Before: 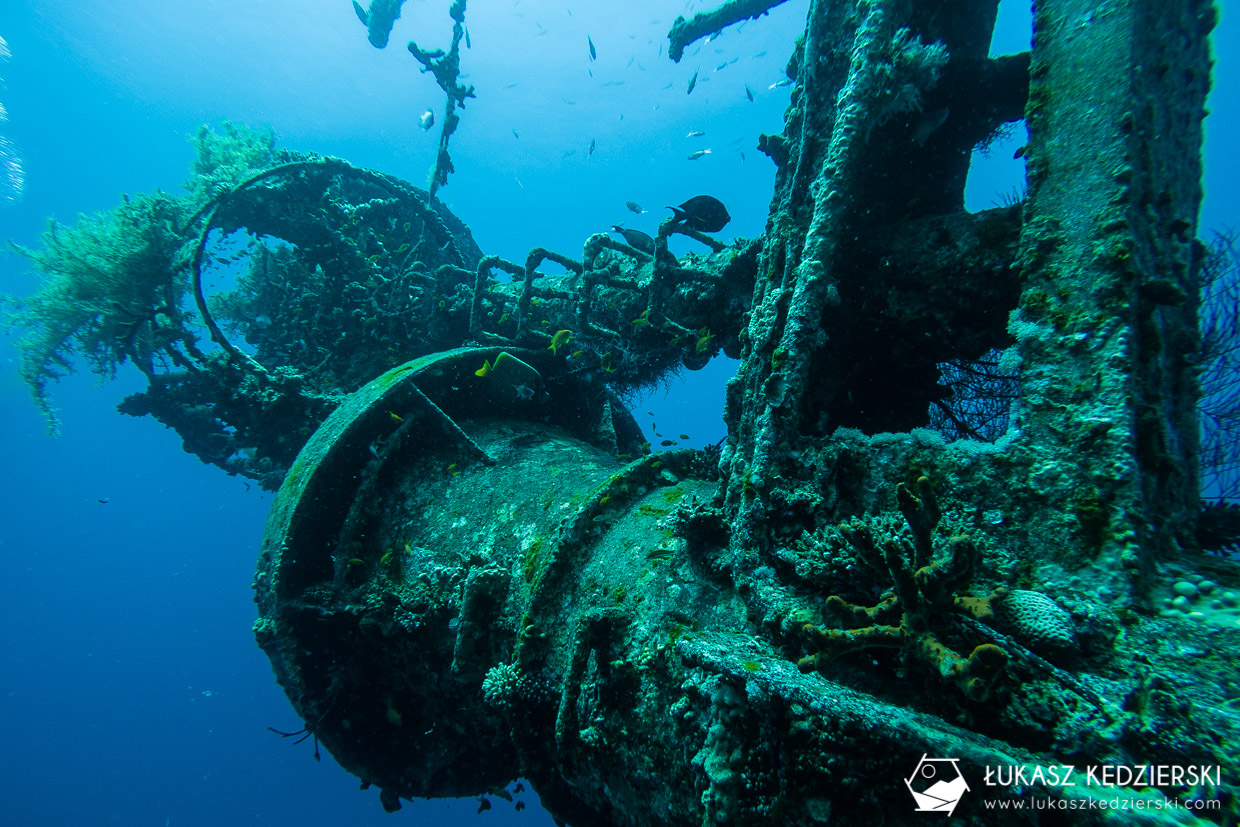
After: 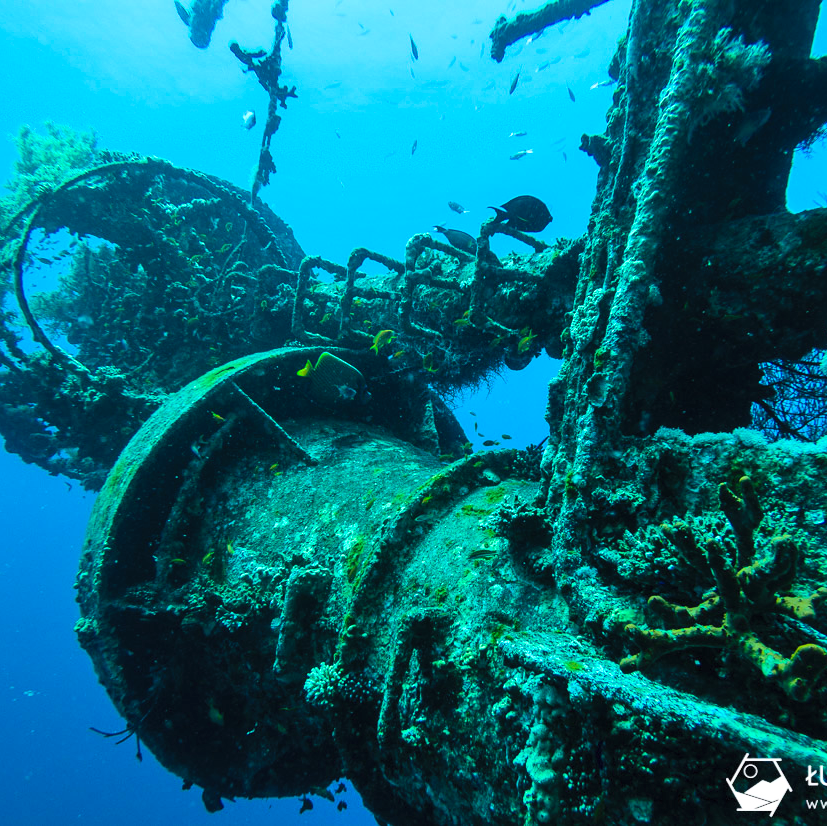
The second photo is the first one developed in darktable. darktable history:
crop and rotate: left 14.358%, right 18.941%
shadows and highlights: low approximation 0.01, soften with gaussian
contrast brightness saturation: contrast 0.205, brightness 0.161, saturation 0.226
